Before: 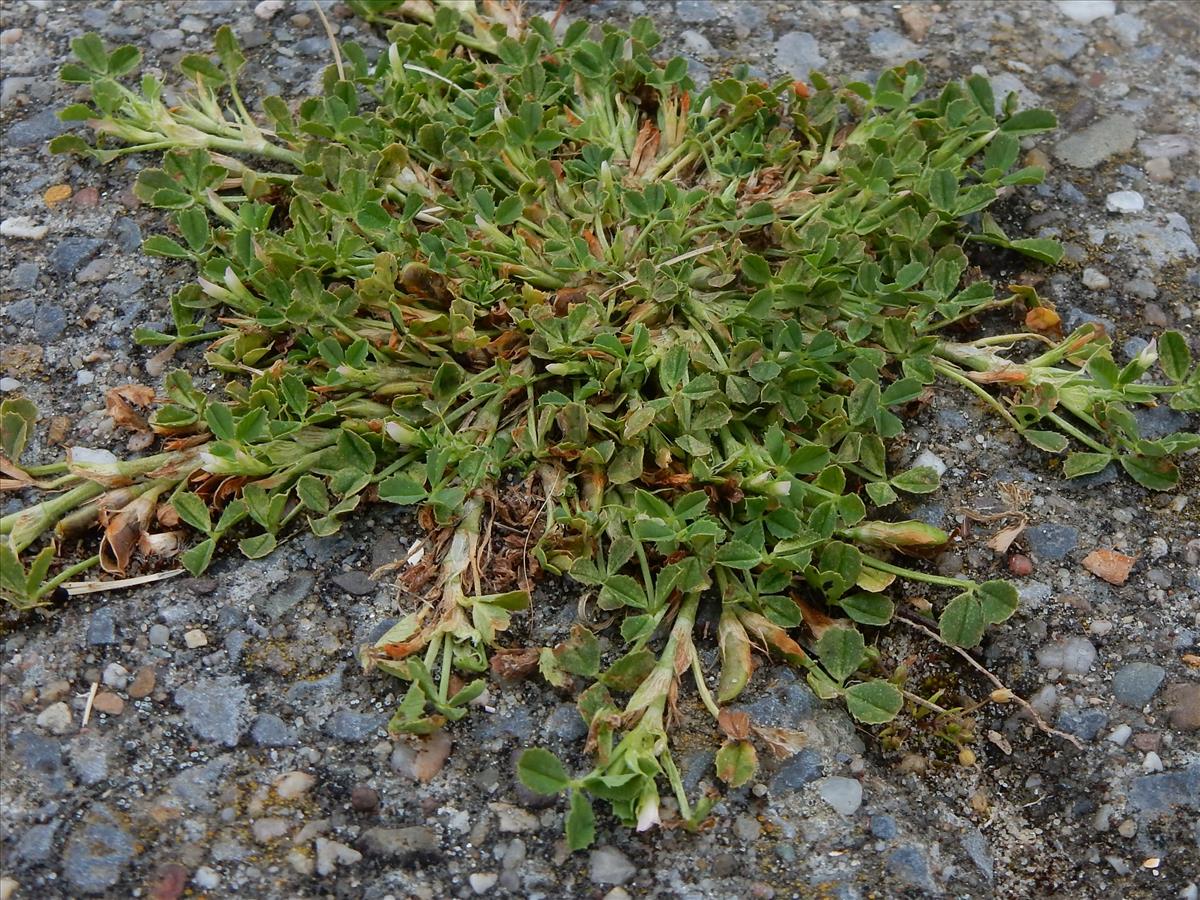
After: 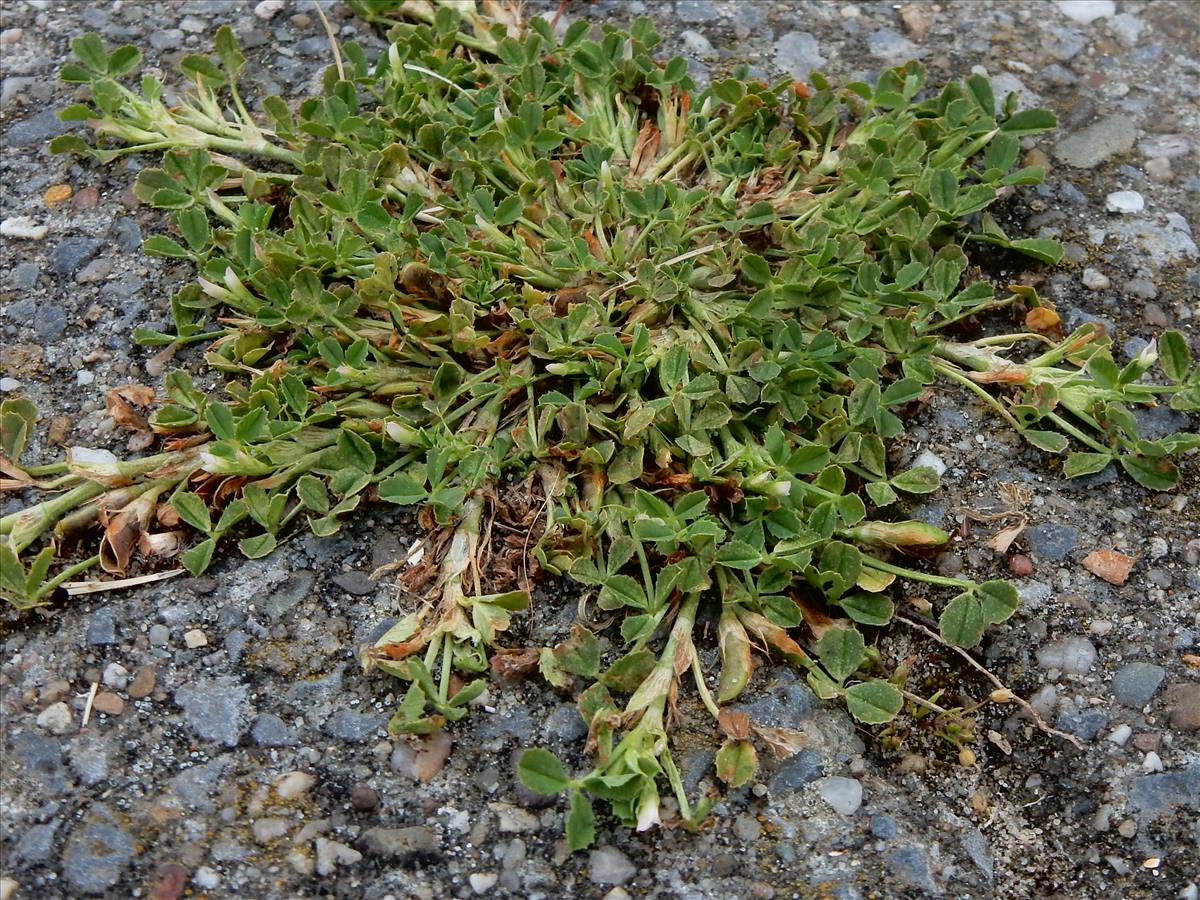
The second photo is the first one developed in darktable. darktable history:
shadows and highlights: soften with gaussian
levels: mode automatic, levels [0, 0.499, 1]
tone curve: curves: ch0 [(0, 0) (0.003, 0.005) (0.011, 0.008) (0.025, 0.014) (0.044, 0.021) (0.069, 0.027) (0.1, 0.041) (0.136, 0.083) (0.177, 0.138) (0.224, 0.197) (0.277, 0.259) (0.335, 0.331) (0.399, 0.399) (0.468, 0.476) (0.543, 0.547) (0.623, 0.635) (0.709, 0.753) (0.801, 0.847) (0.898, 0.94) (1, 1)], color space Lab, independent channels, preserve colors none
